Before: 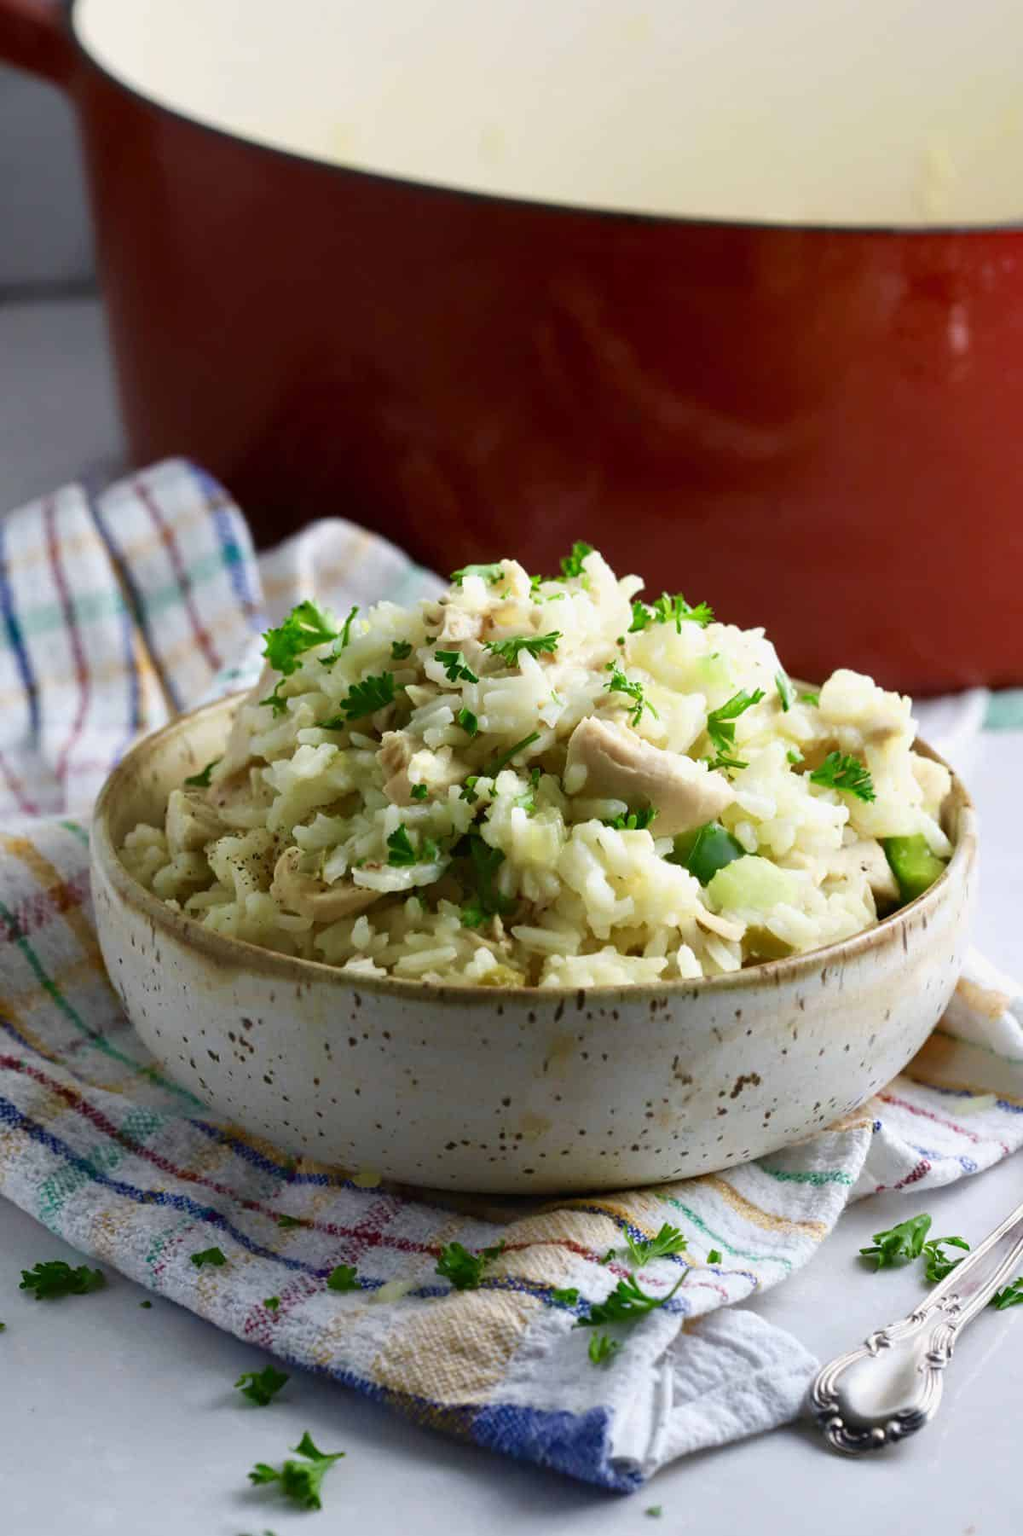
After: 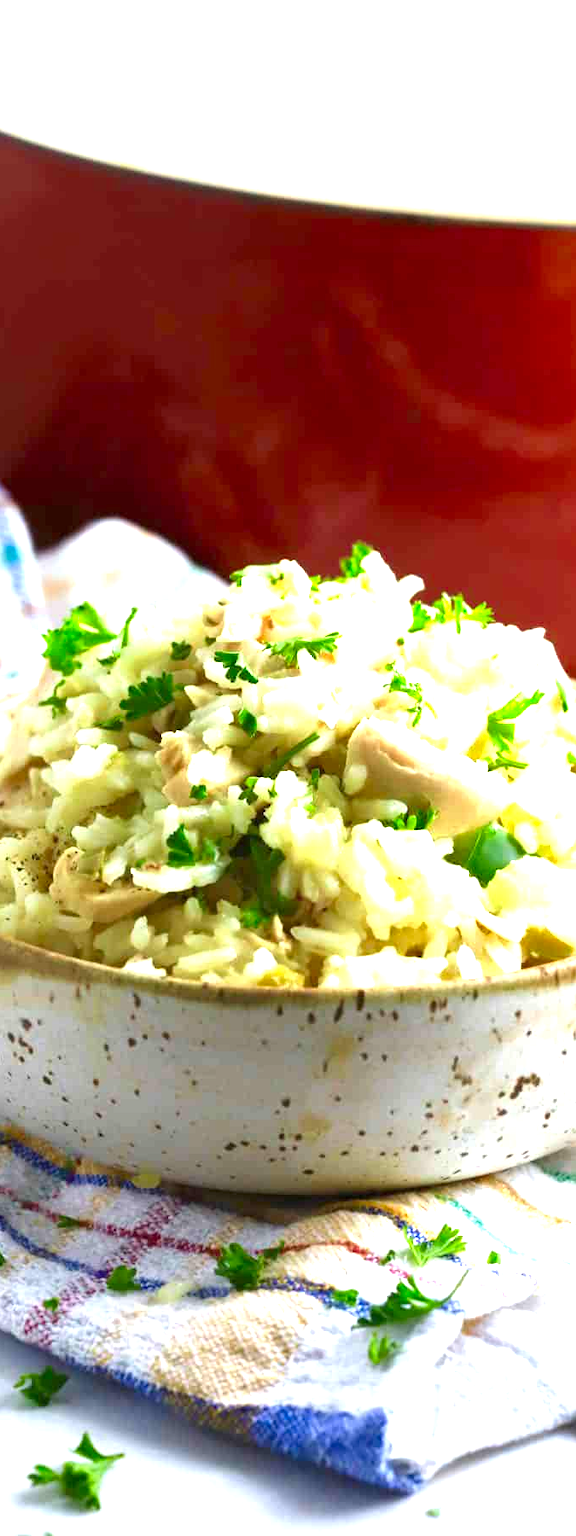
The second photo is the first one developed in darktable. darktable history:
exposure: black level correction 0, exposure 1.524 EV, compensate exposure bias true, compensate highlight preservation false
crop: left 21.621%, right 22.096%, bottom 0.004%
contrast brightness saturation: saturation 0.184
